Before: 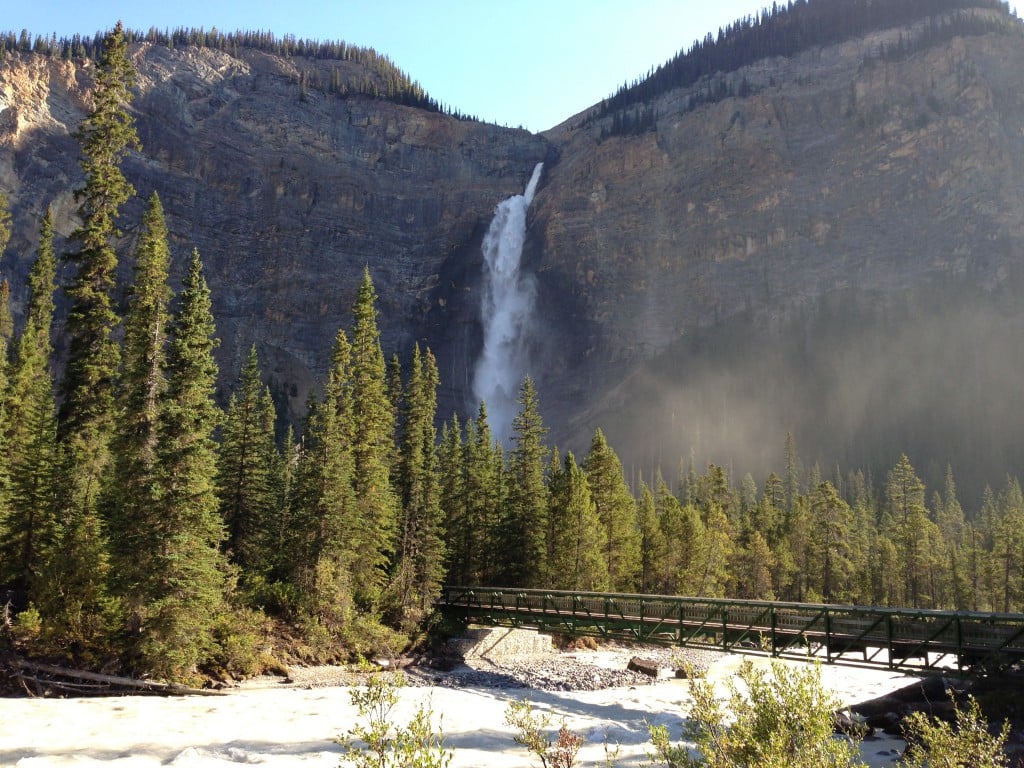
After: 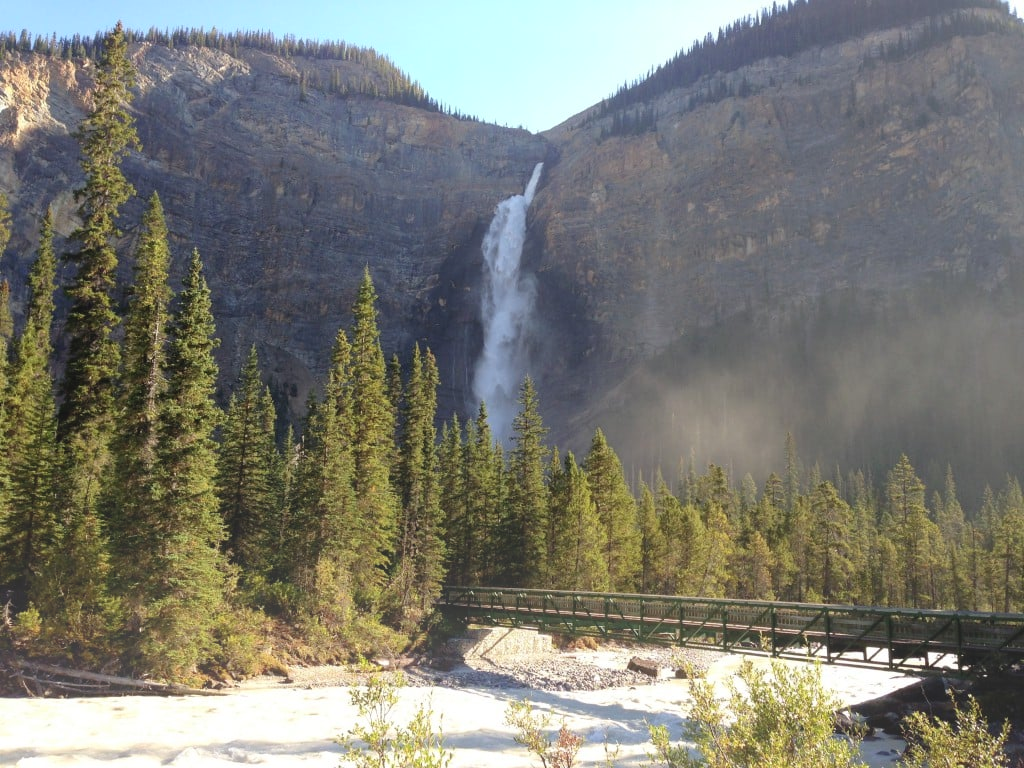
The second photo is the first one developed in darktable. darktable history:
color balance rgb: on, module defaults
bloom: size 38%, threshold 95%, strength 30%
